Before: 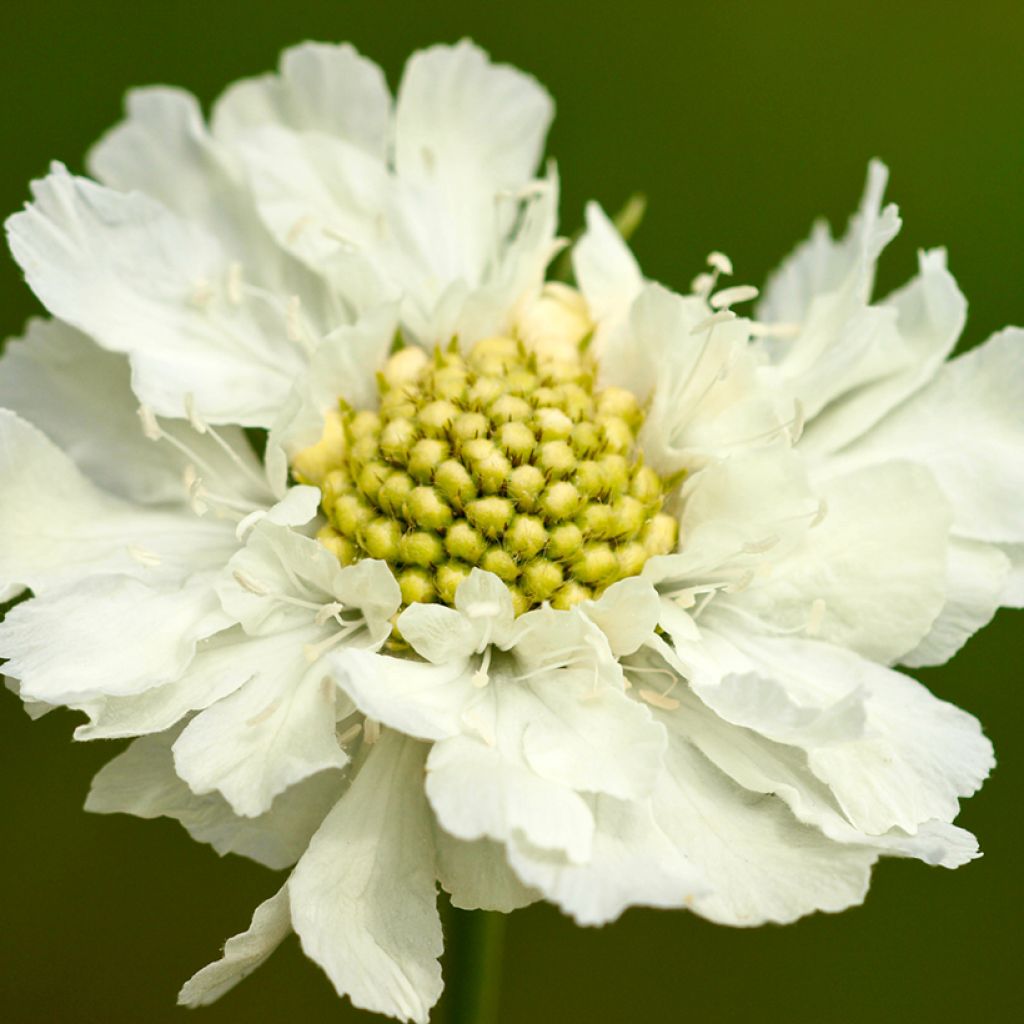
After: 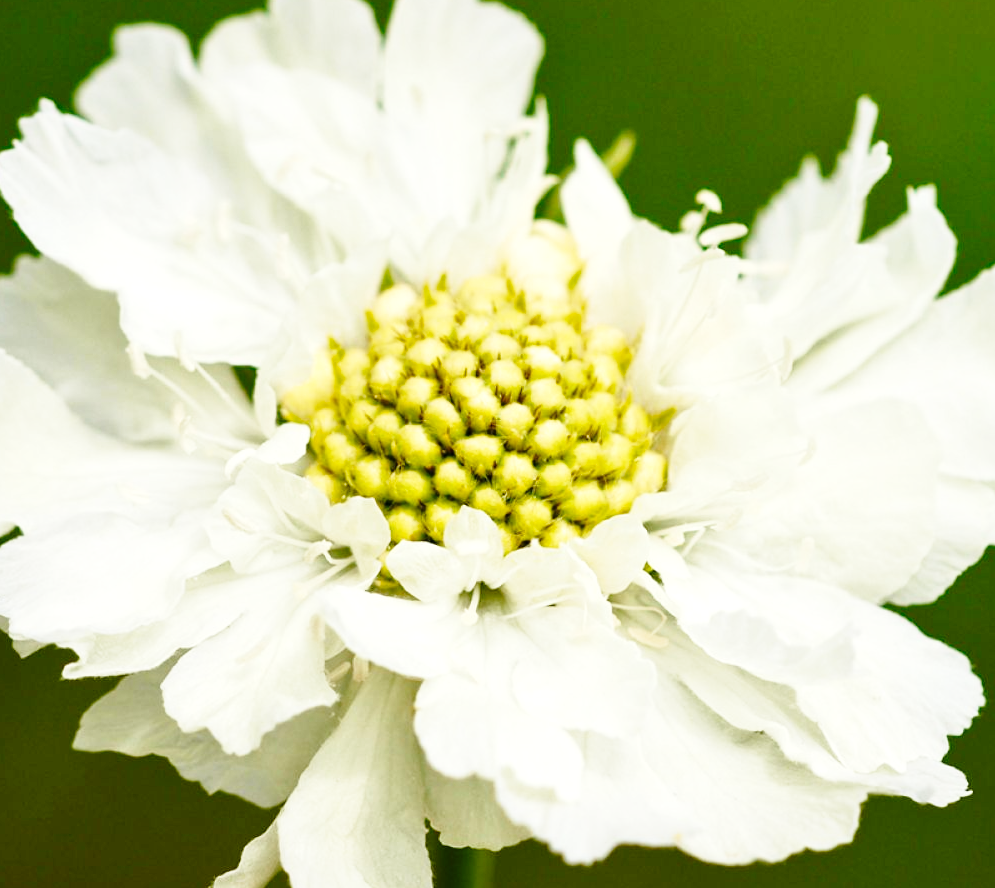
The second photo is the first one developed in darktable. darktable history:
base curve: curves: ch0 [(0, 0) (0.028, 0.03) (0.121, 0.232) (0.46, 0.748) (0.859, 0.968) (1, 1)], preserve colors none
crop: left 1.16%, top 6.133%, right 1.652%, bottom 7.053%
local contrast: mode bilateral grid, contrast 21, coarseness 50, detail 120%, midtone range 0.2
